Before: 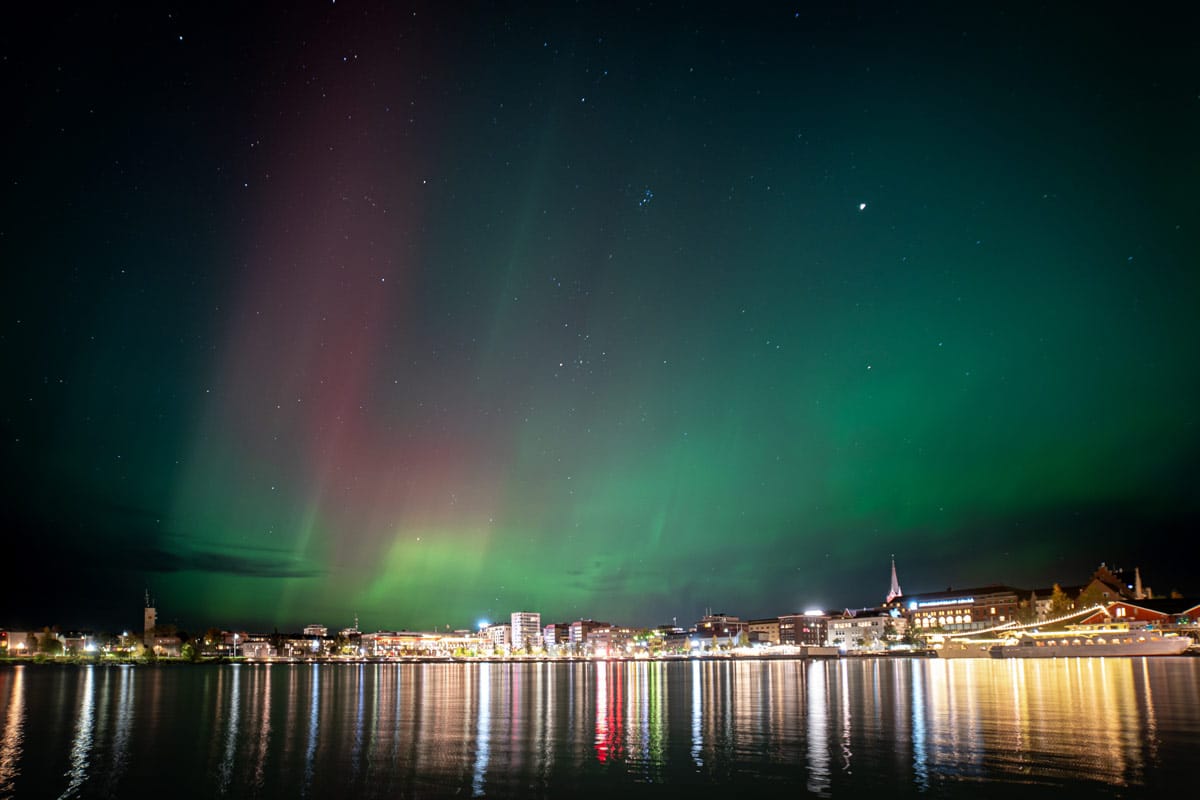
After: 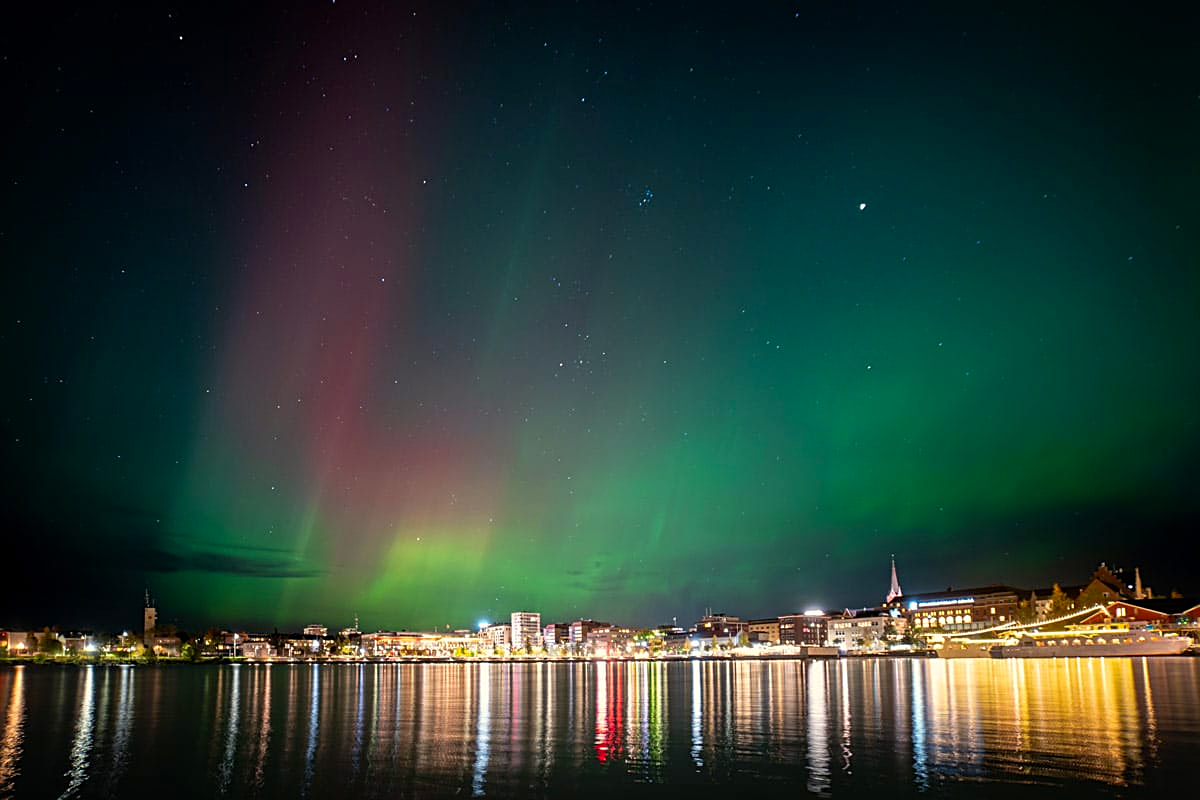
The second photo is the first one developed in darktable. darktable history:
sharpen: on, module defaults
color balance rgb: highlights gain › chroma 3.098%, highlights gain › hue 76.63°, linear chroma grading › global chroma 1.882%, linear chroma grading › mid-tones -1.381%, perceptual saturation grading › global saturation 17.081%, global vibrance 14.718%
